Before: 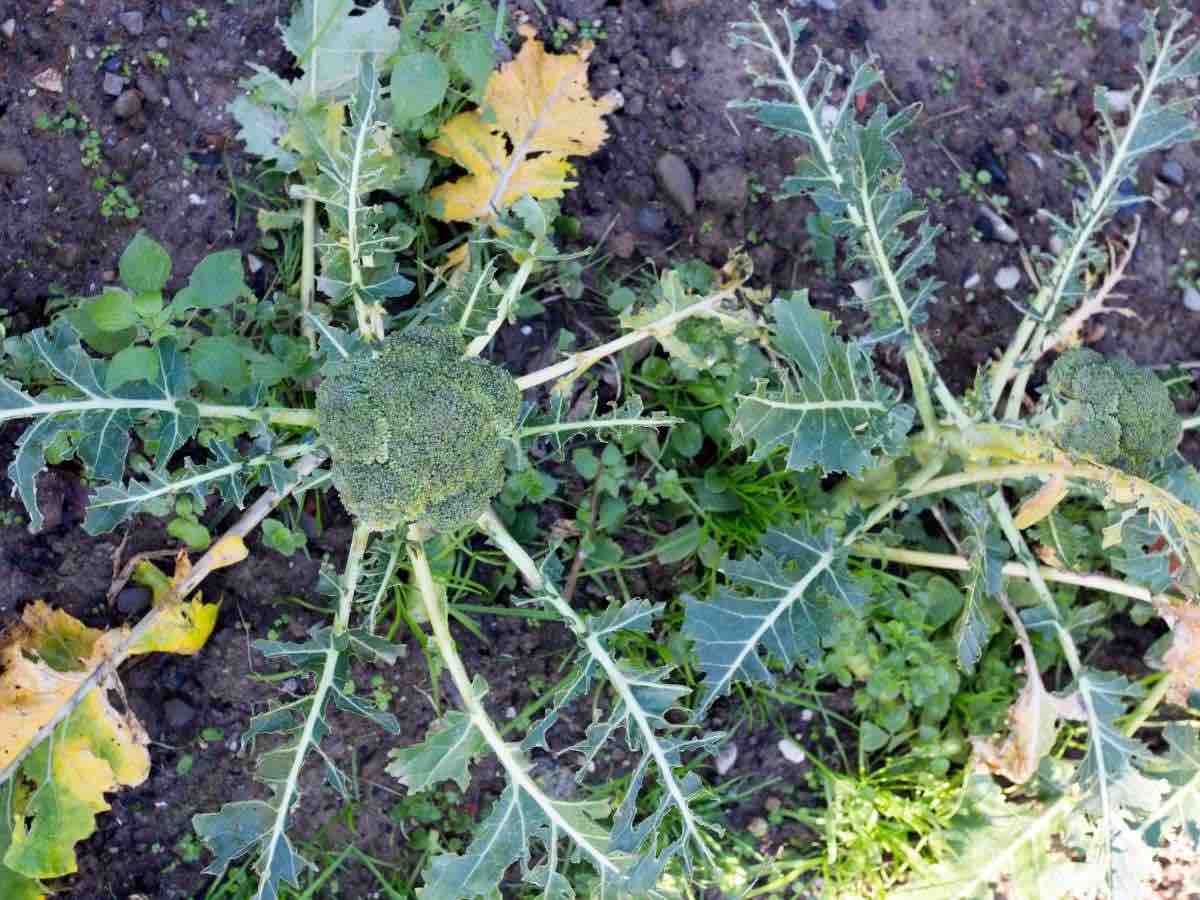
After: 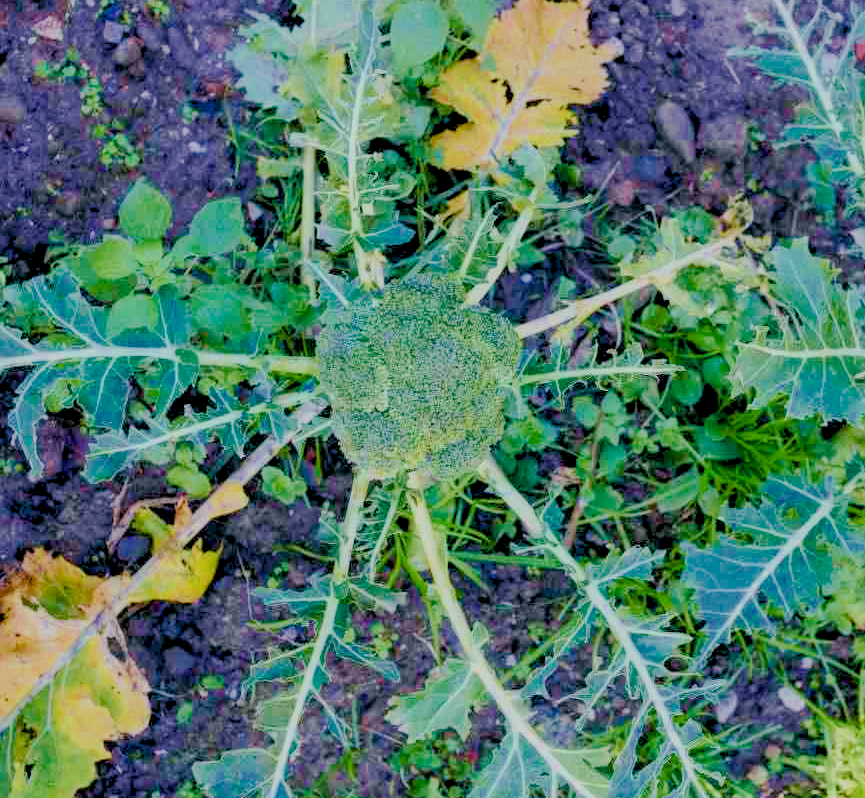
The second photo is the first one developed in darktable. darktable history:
local contrast: highlights 98%, shadows 89%, detail 160%, midtone range 0.2
crop: top 5.798%, right 27.864%, bottom 5.521%
velvia: on, module defaults
exposure: black level correction 0, exposure 0.701 EV, compensate exposure bias true, compensate highlight preservation false
color balance rgb: global offset › luminance -0.339%, global offset › chroma 0.112%, global offset › hue 163.07°, linear chroma grading › shadows 31.361%, linear chroma grading › global chroma -1.493%, linear chroma grading › mid-tones 3.684%, perceptual saturation grading › global saturation 20%, perceptual saturation grading › highlights -25.206%, perceptual saturation grading › shadows 49.365%
shadows and highlights: shadows -20.46, white point adjustment -1.98, highlights -35.13
filmic rgb: middle gray luminance 3.27%, black relative exposure -5.95 EV, white relative exposure 6.31 EV, dynamic range scaling 22.07%, target black luminance 0%, hardness 2.32, latitude 45.34%, contrast 0.777, highlights saturation mix 99.26%, shadows ↔ highlights balance 0.058%
tone curve: curves: ch0 [(0, 0) (0.003, 0.003) (0.011, 0.011) (0.025, 0.024) (0.044, 0.043) (0.069, 0.068) (0.1, 0.097) (0.136, 0.132) (0.177, 0.173) (0.224, 0.219) (0.277, 0.27) (0.335, 0.327) (0.399, 0.389) (0.468, 0.457) (0.543, 0.549) (0.623, 0.628) (0.709, 0.713) (0.801, 0.803) (0.898, 0.899) (1, 1)], preserve colors none
